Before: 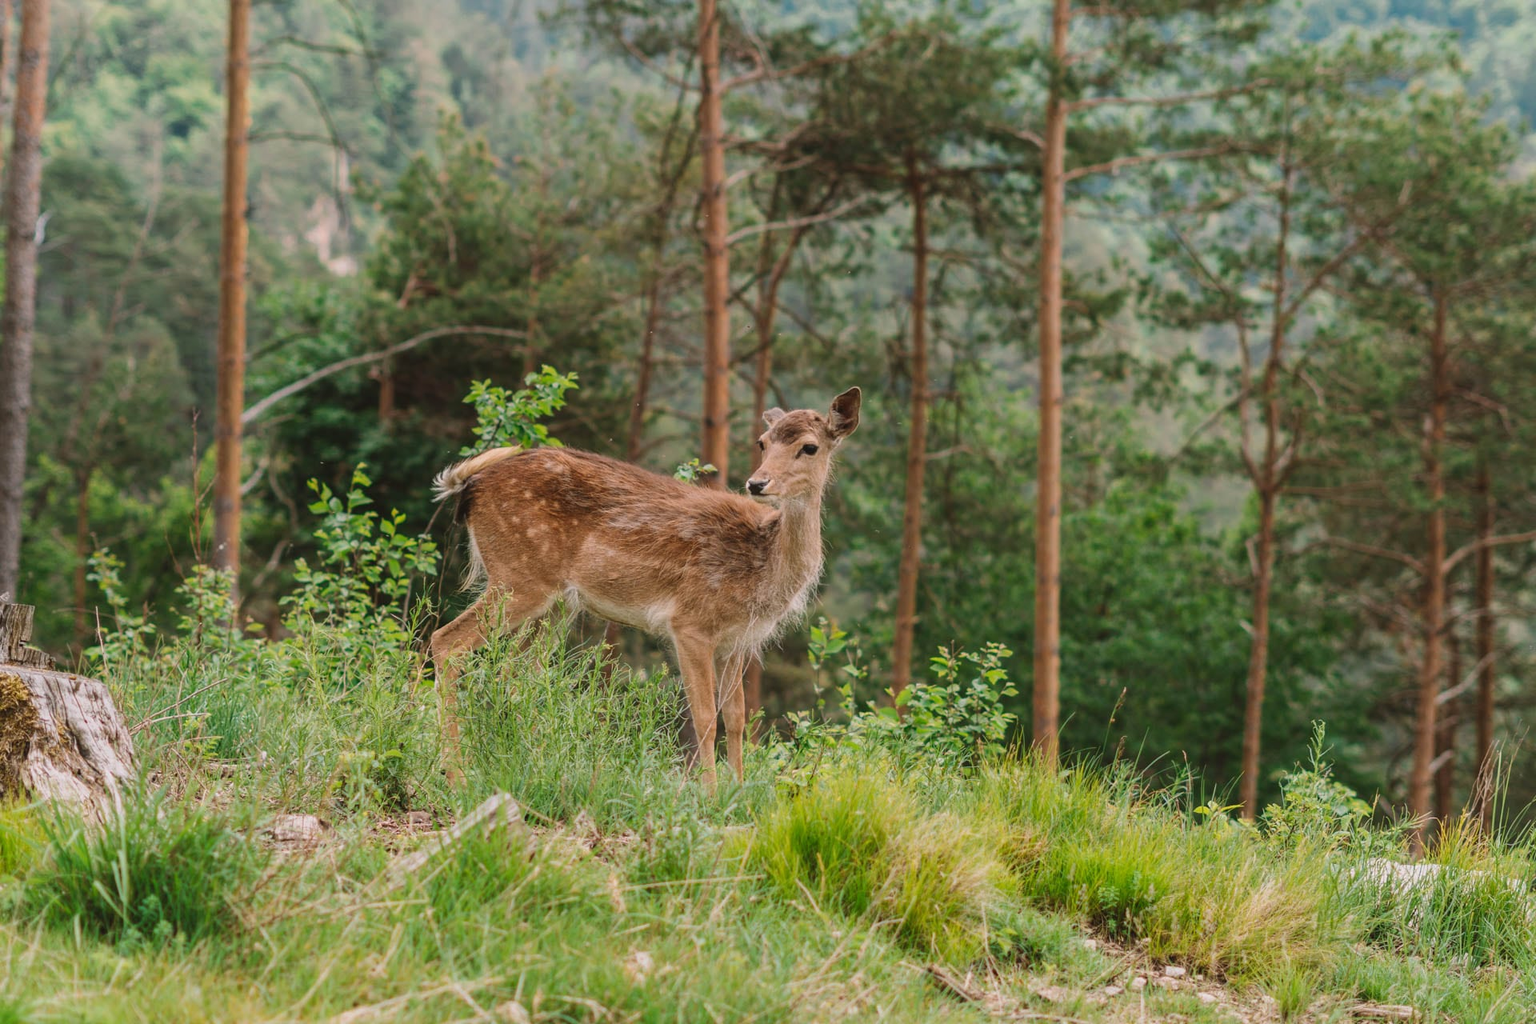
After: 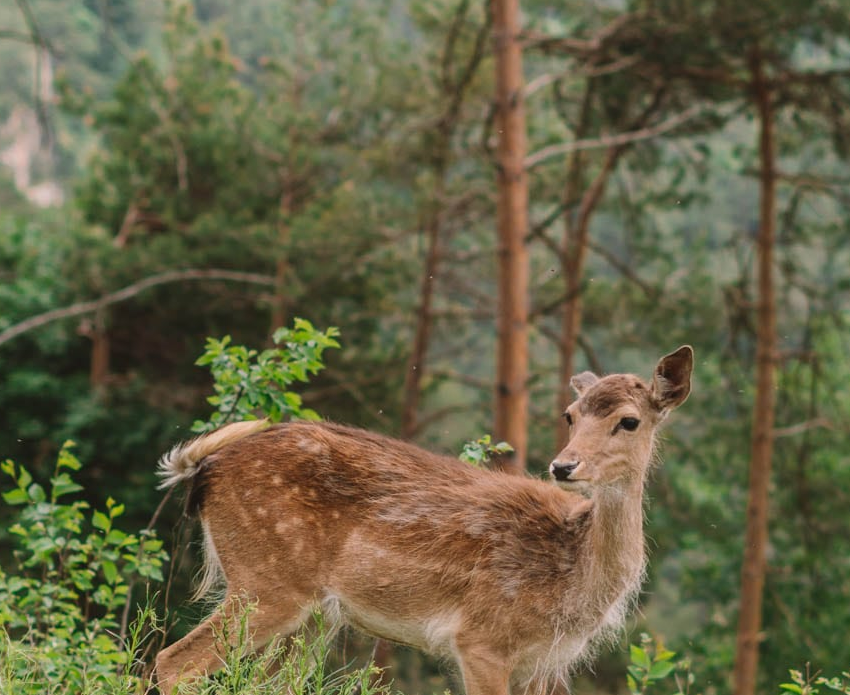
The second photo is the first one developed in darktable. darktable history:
crop: left 19.993%, top 10.829%, right 35.695%, bottom 34.872%
